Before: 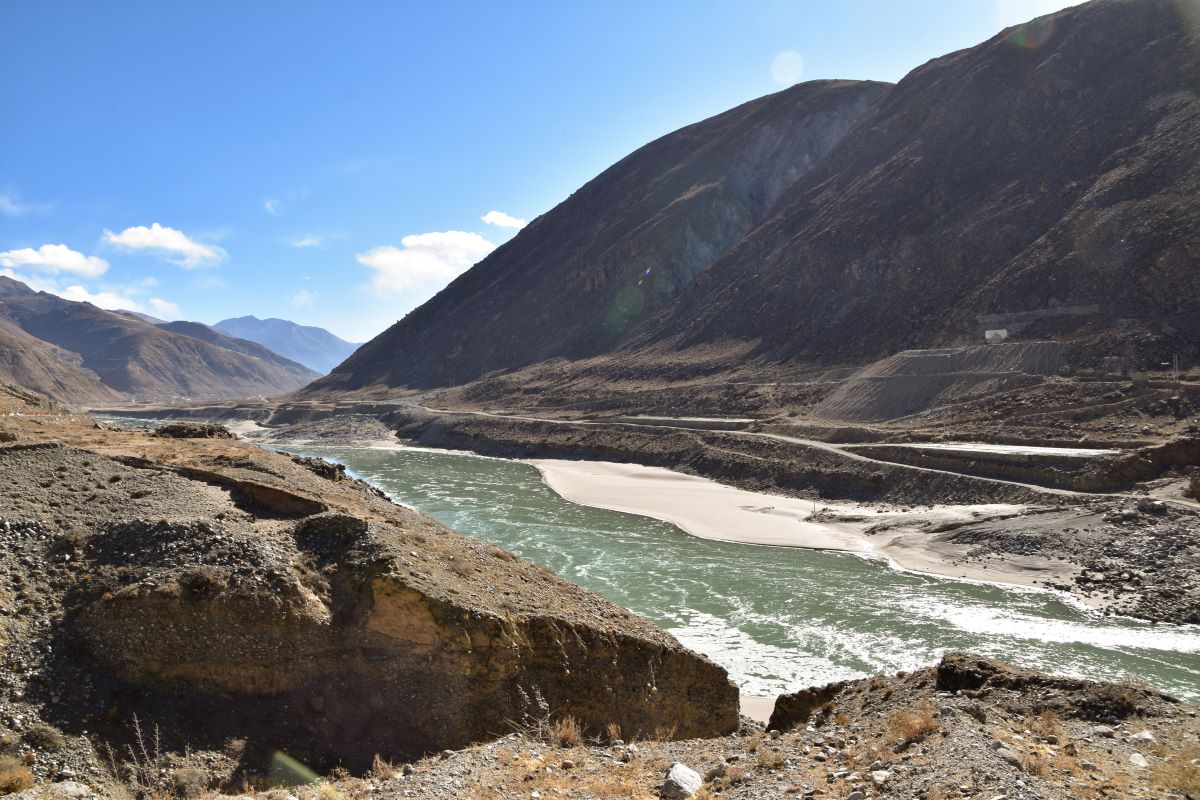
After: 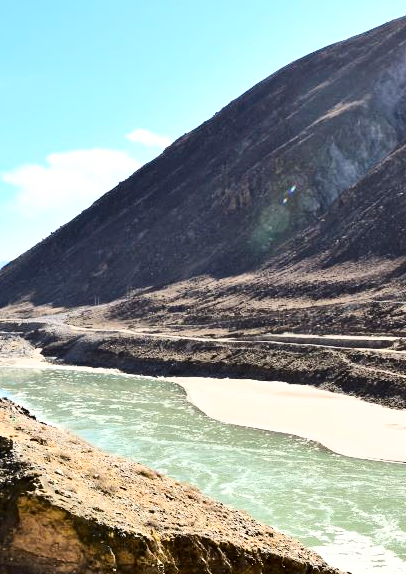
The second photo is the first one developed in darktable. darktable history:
color balance rgb: perceptual saturation grading › global saturation 19.385%
contrast brightness saturation: contrast 0.272
crop and rotate: left 29.61%, top 10.273%, right 36.486%, bottom 17.867%
base curve: curves: ch0 [(0, 0) (0.005, 0.002) (0.15, 0.3) (0.4, 0.7) (0.75, 0.95) (1, 1)], preserve colors average RGB
